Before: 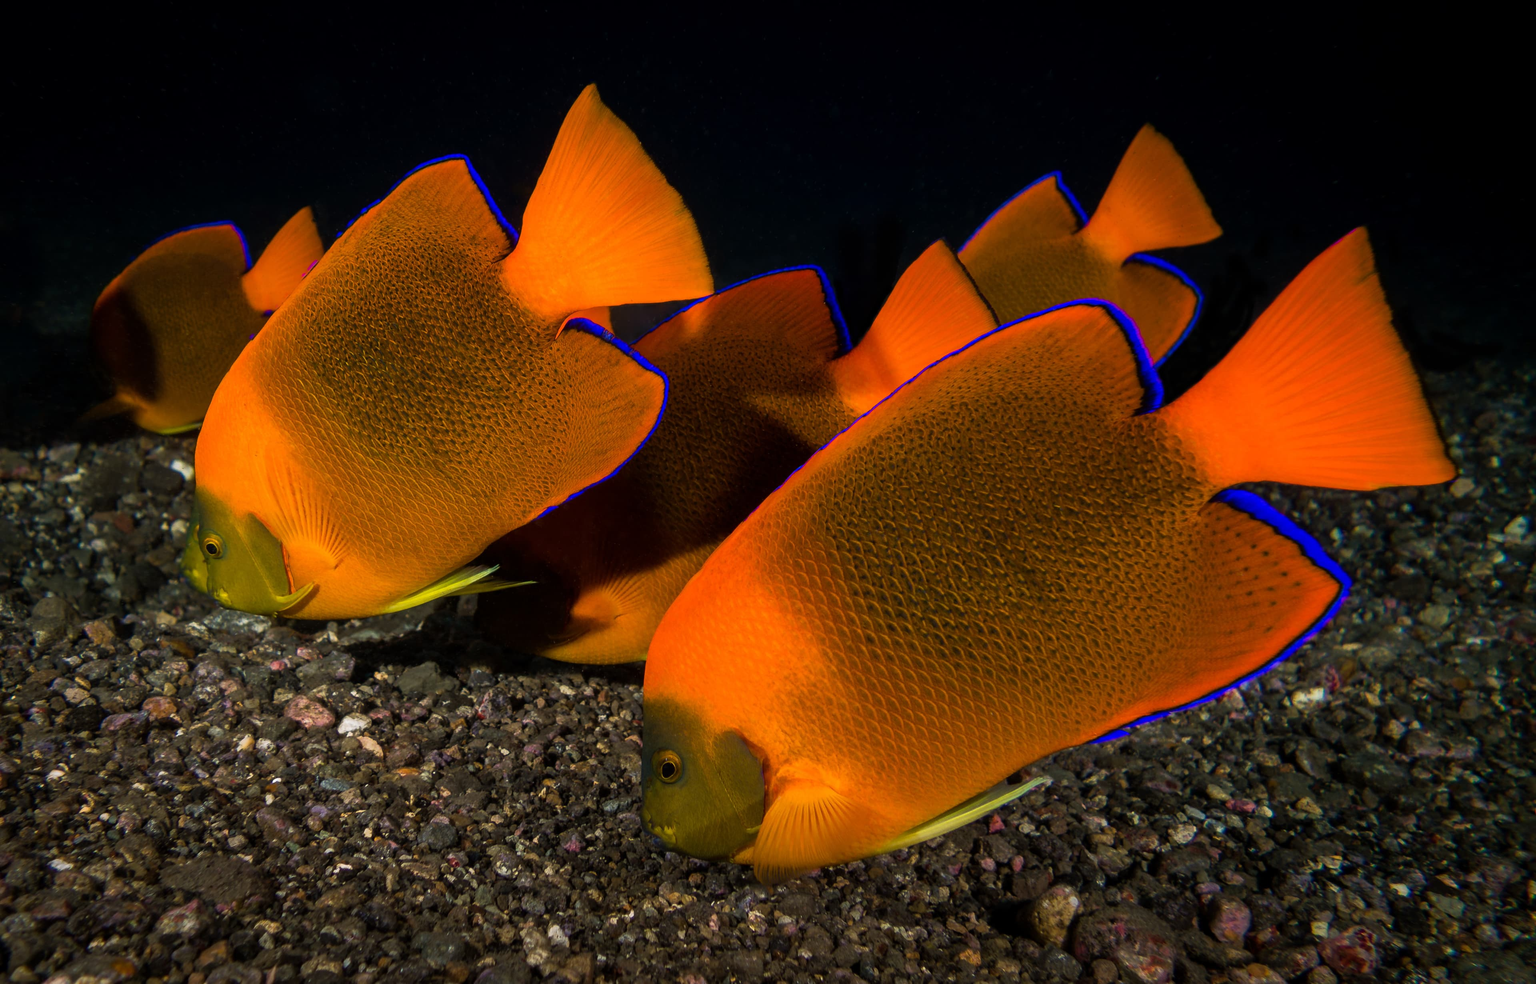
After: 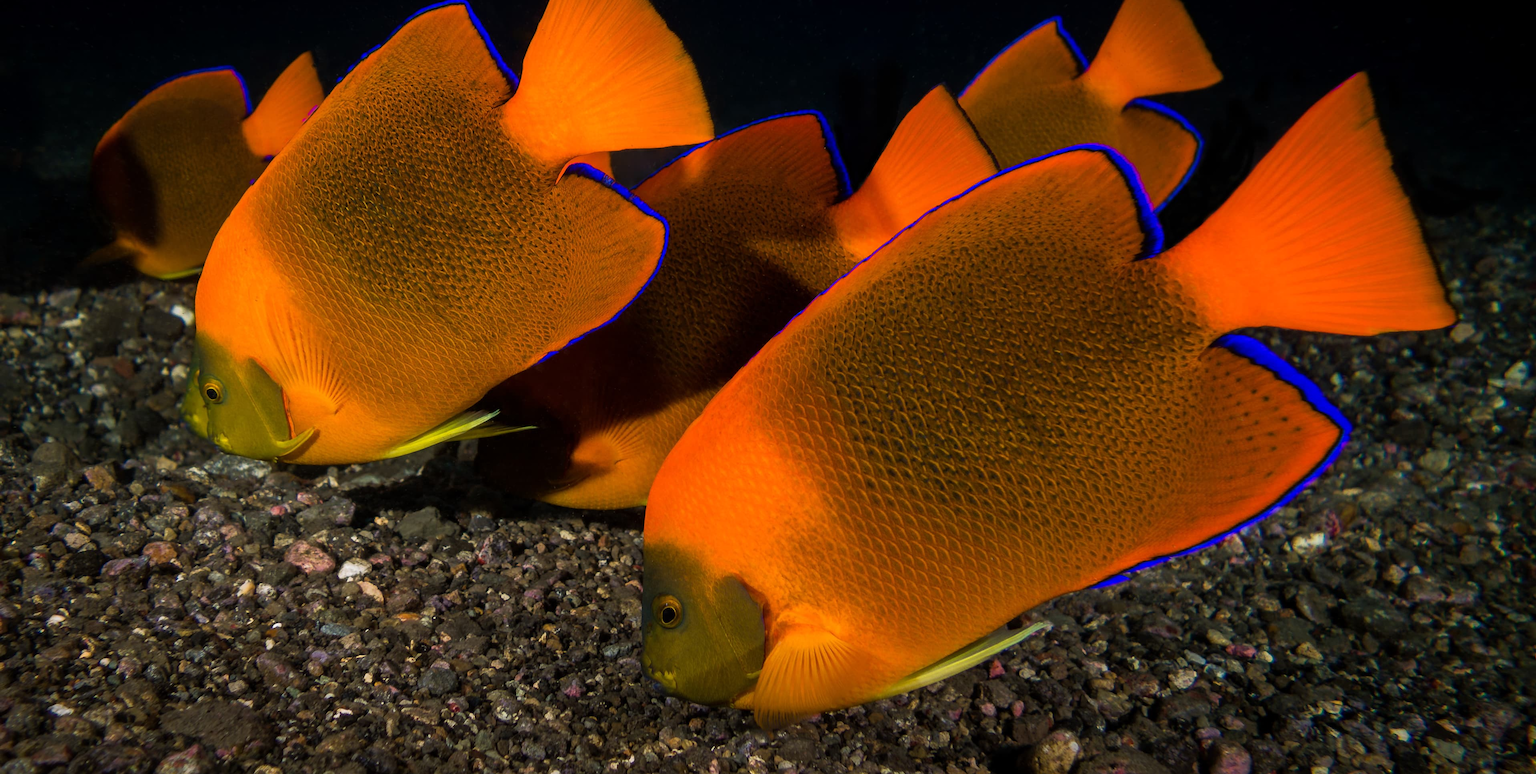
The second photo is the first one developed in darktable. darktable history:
crop and rotate: top 15.781%, bottom 5.462%
tone equalizer: on, module defaults
